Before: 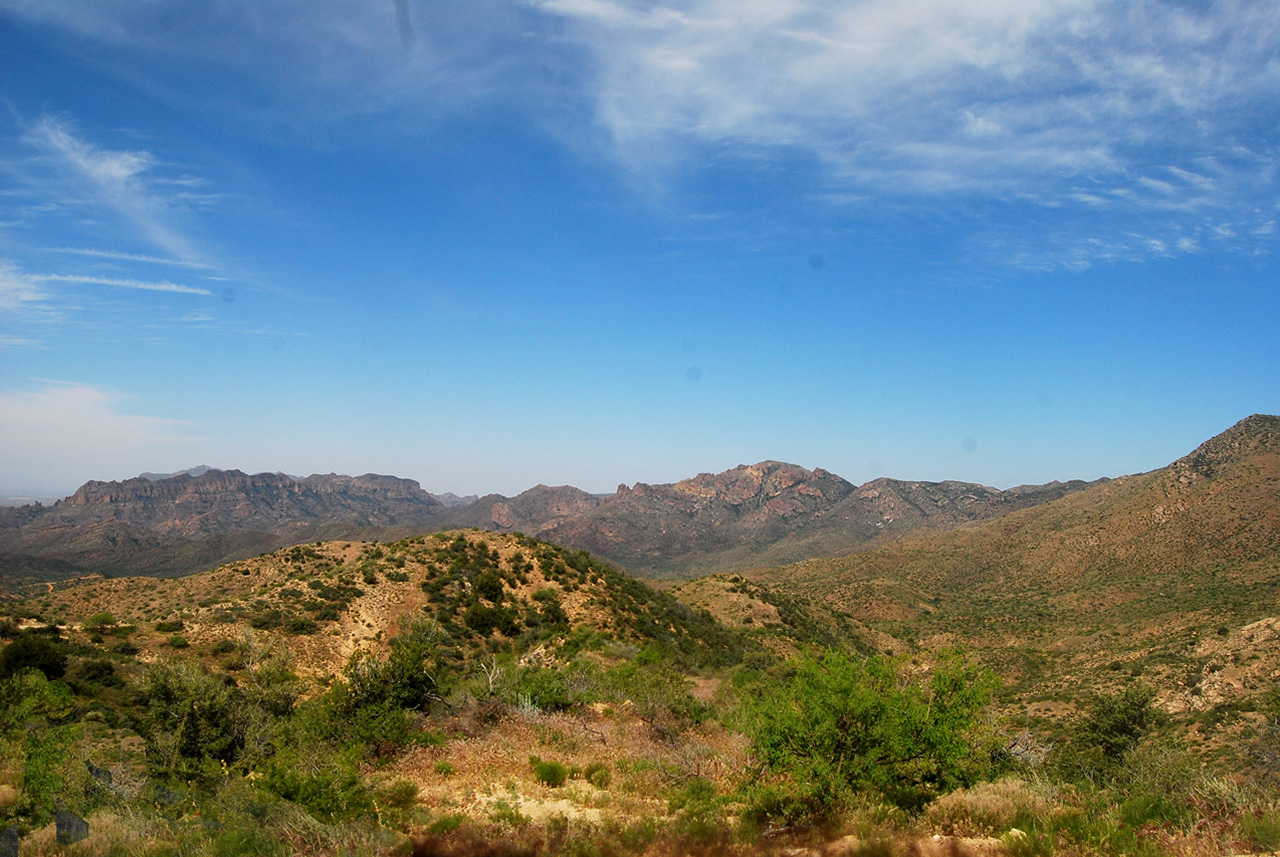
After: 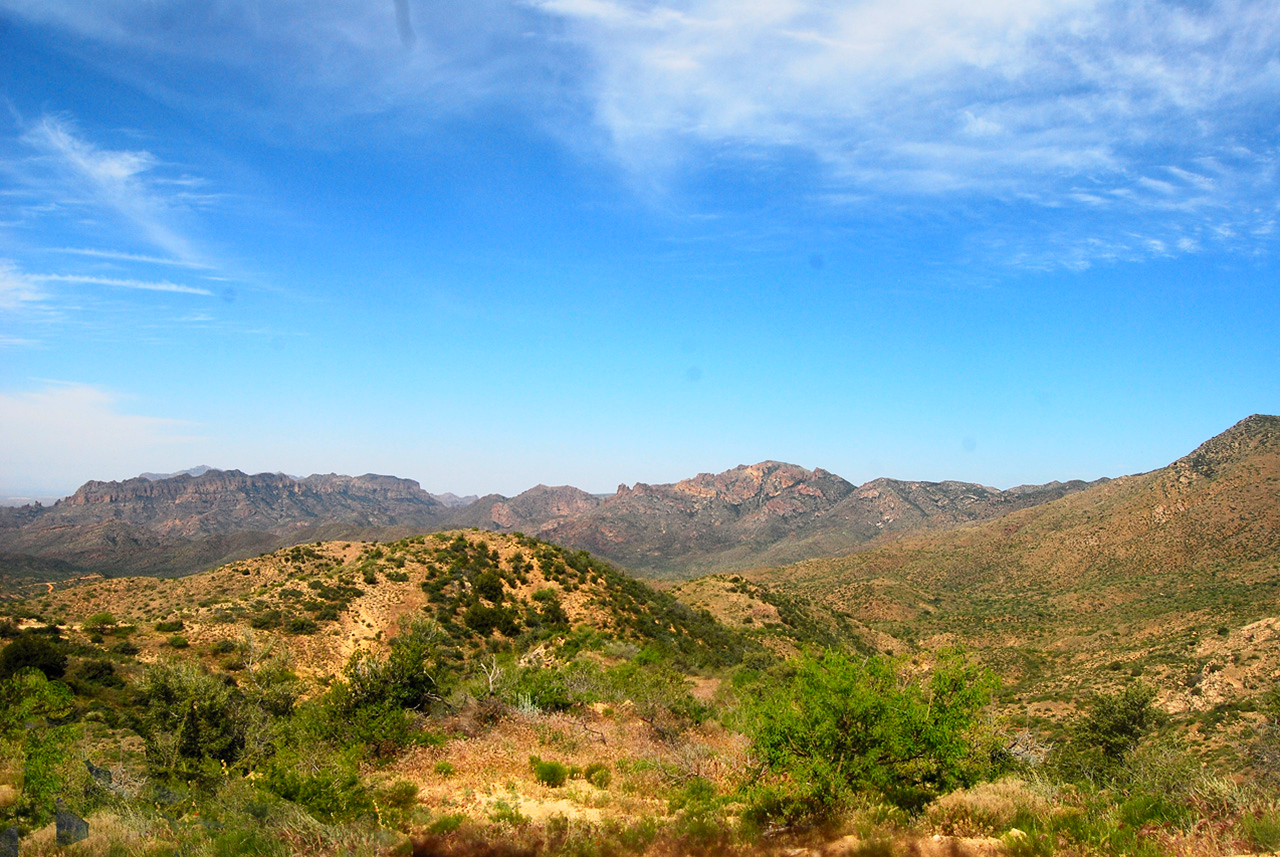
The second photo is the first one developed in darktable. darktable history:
contrast brightness saturation: contrast 0.198, brightness 0.164, saturation 0.223
tone equalizer: on, module defaults
